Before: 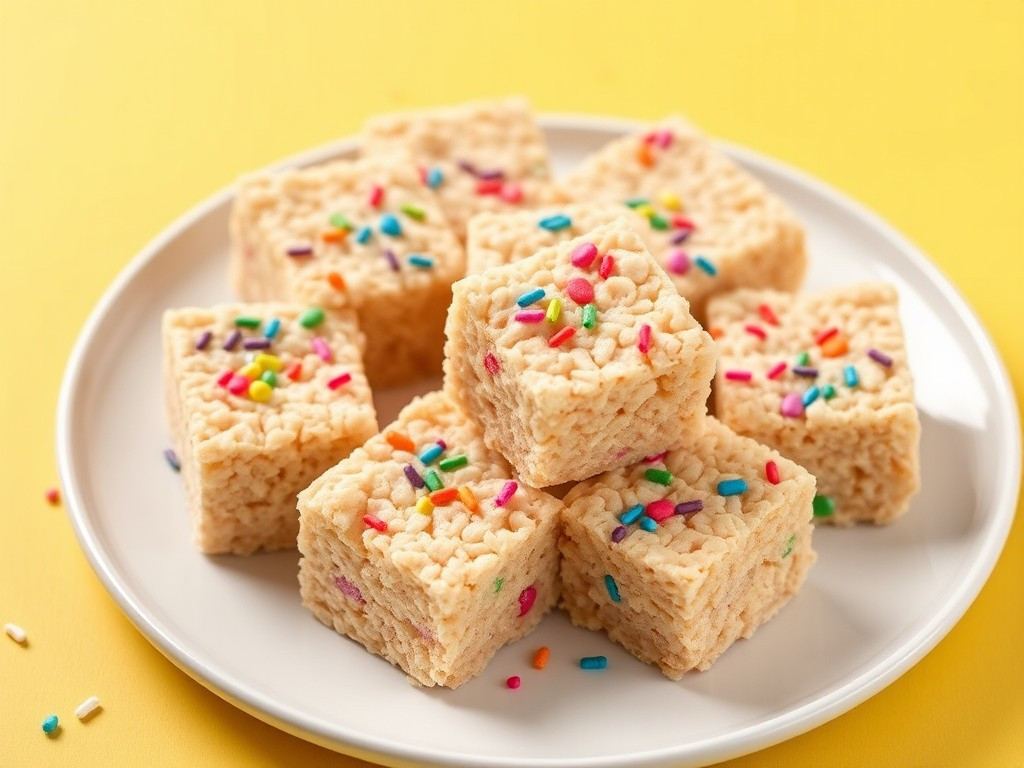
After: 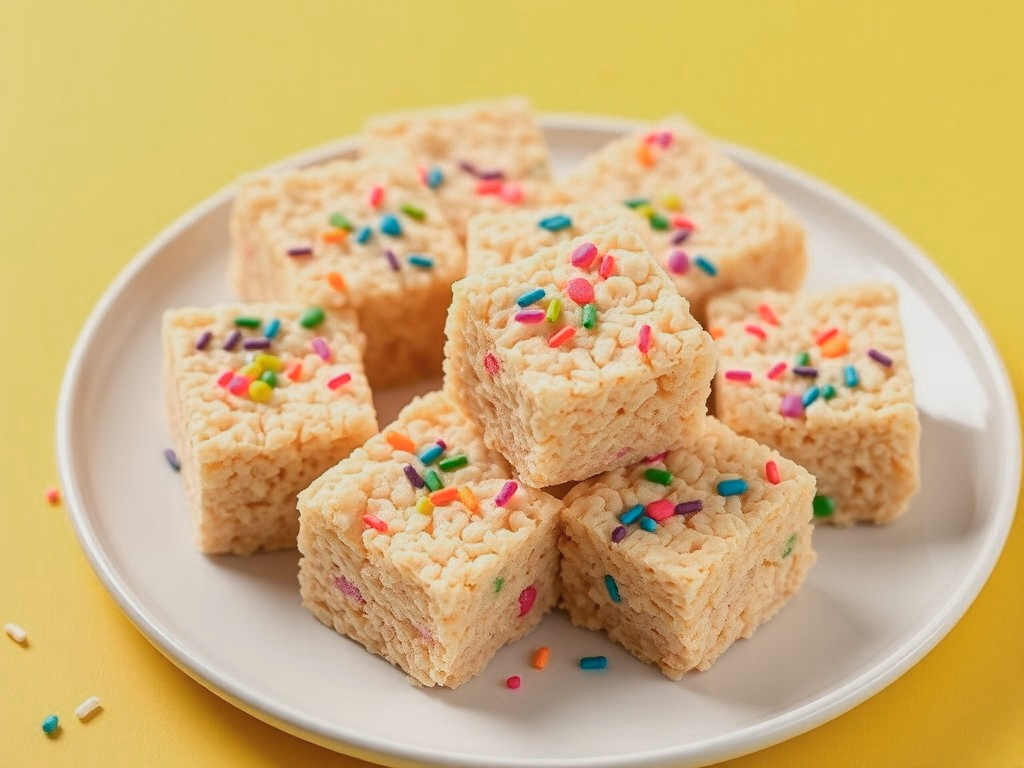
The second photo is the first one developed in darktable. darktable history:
exposure: exposure -0.293 EV, compensate highlight preservation false
color zones: curves: ch0 [(0, 0.465) (0.092, 0.596) (0.289, 0.464) (0.429, 0.453) (0.571, 0.464) (0.714, 0.455) (0.857, 0.462) (1, 0.465)]
